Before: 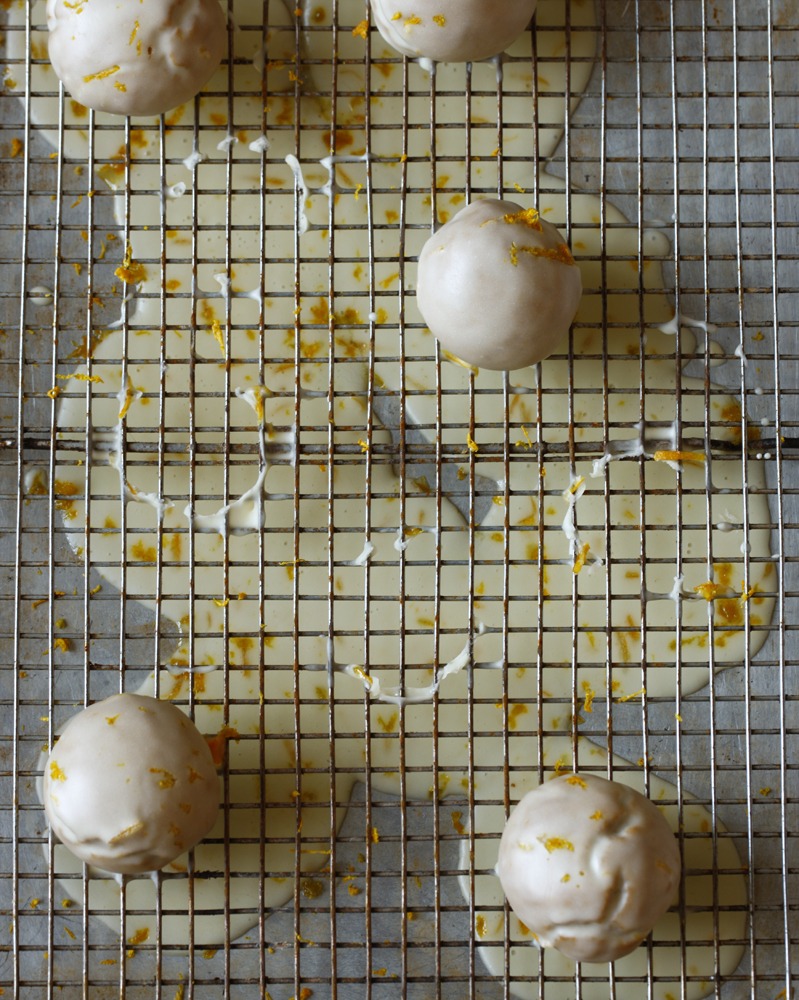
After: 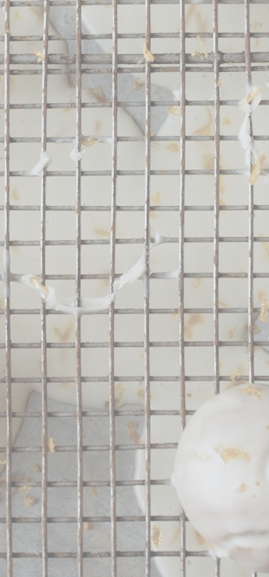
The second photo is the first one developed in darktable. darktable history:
crop: left 40.596%, top 39.049%, right 25.728%, bottom 3.155%
contrast brightness saturation: contrast -0.333, brightness 0.735, saturation -0.791
